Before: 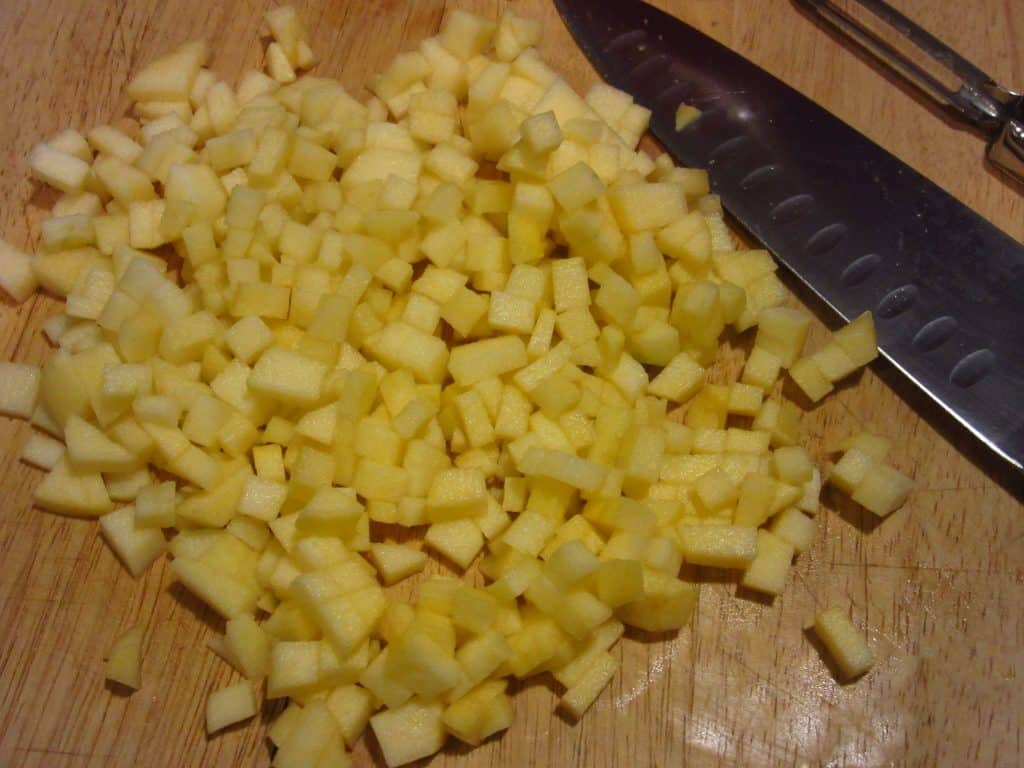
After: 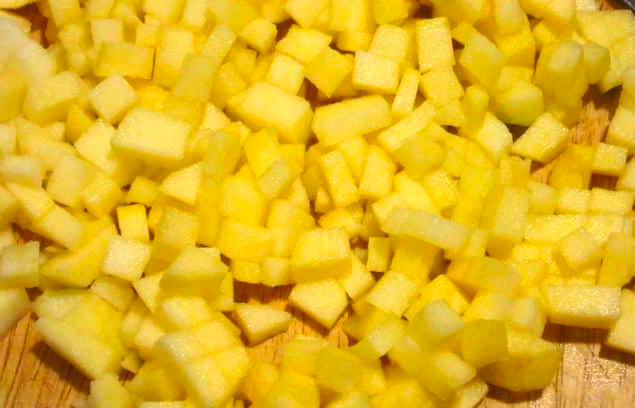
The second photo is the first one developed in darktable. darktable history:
contrast brightness saturation: contrast 0.24, brightness 0.26, saturation 0.39
crop: left 13.312%, top 31.28%, right 24.627%, bottom 15.582%
levels: mode automatic, gray 50.8%
